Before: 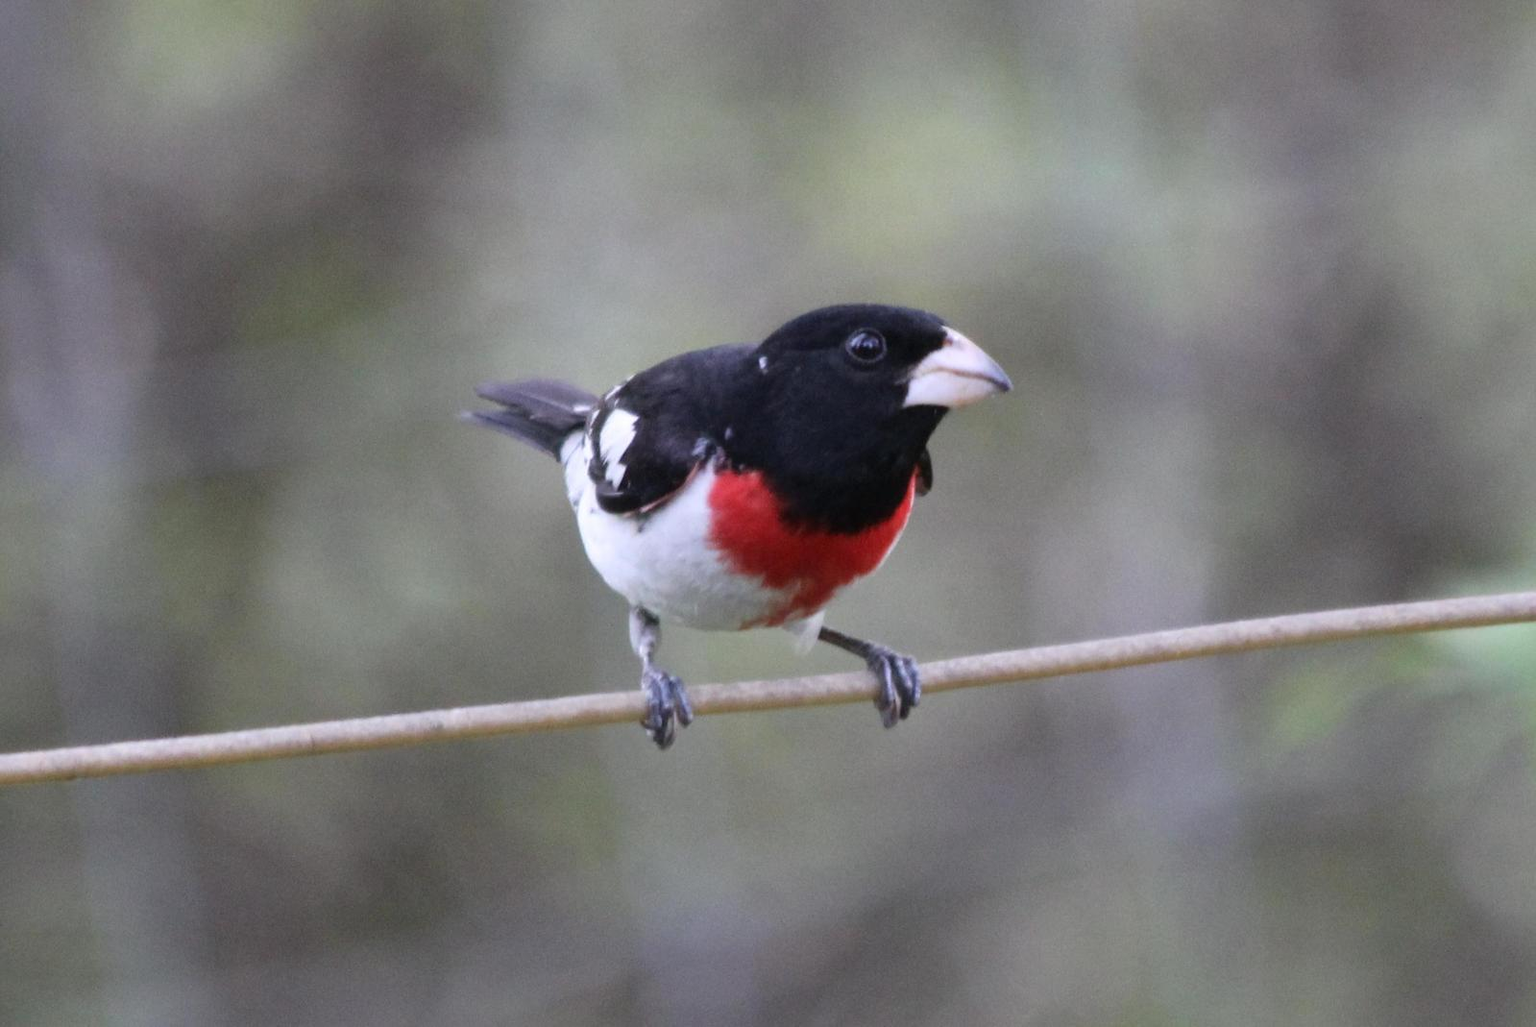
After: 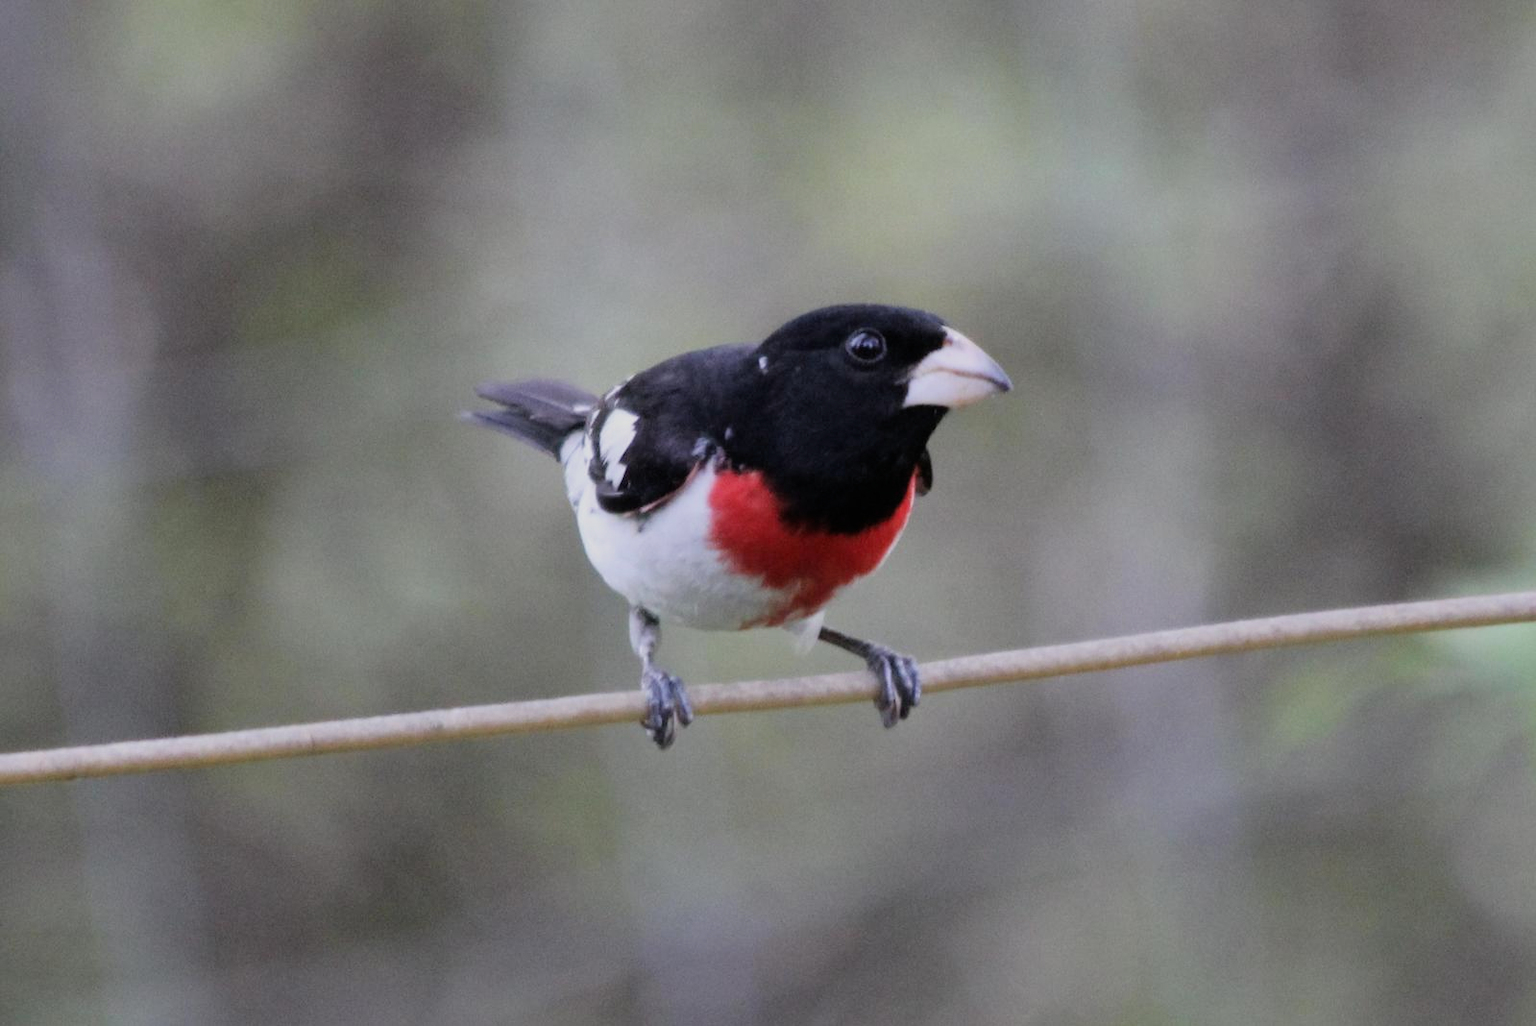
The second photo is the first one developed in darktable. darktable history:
filmic rgb: black relative exposure -8.15 EV, white relative exposure 3.77 EV, hardness 4.47
